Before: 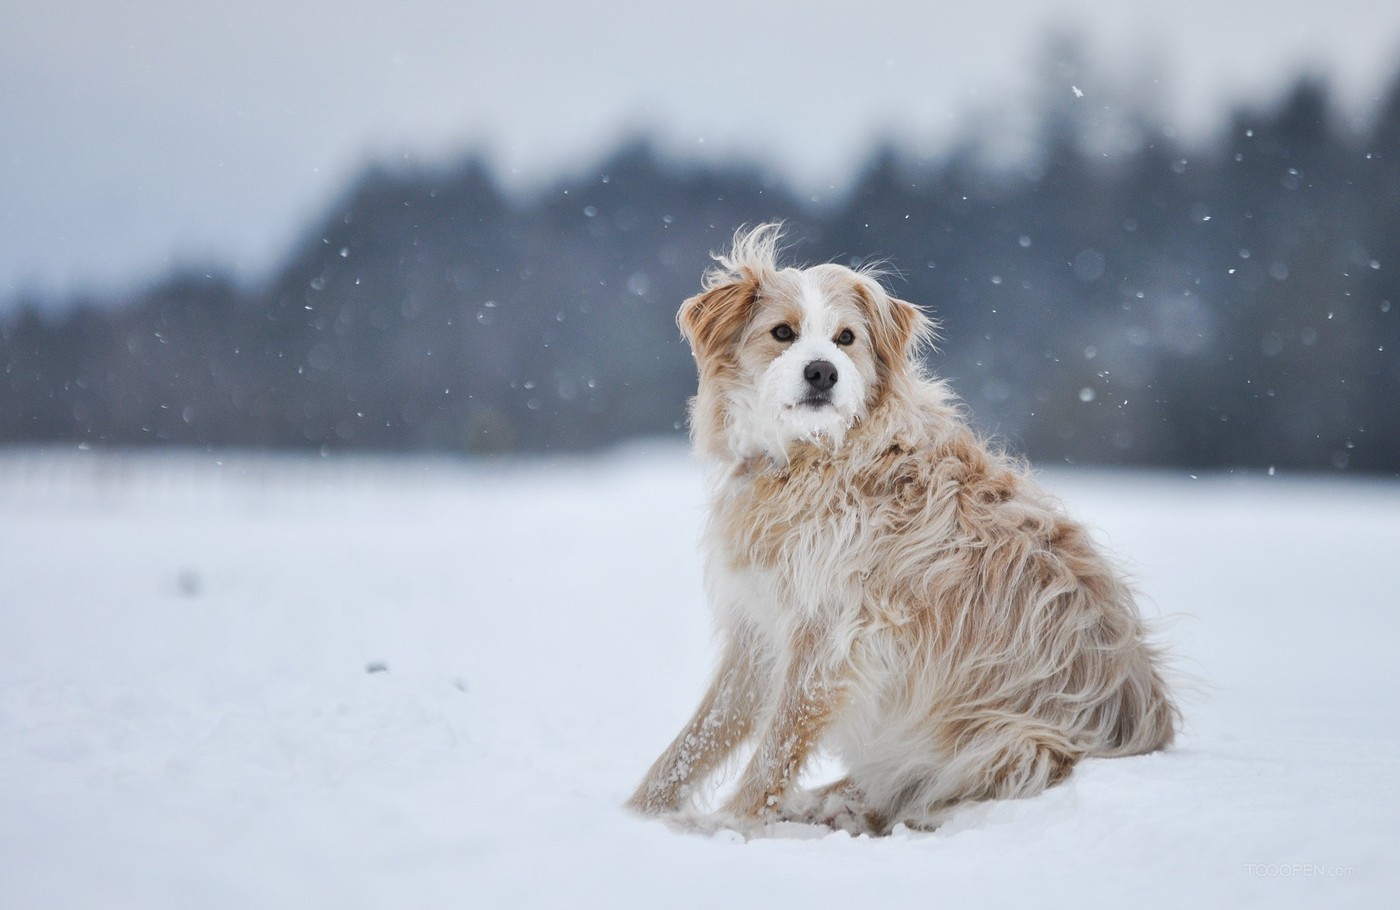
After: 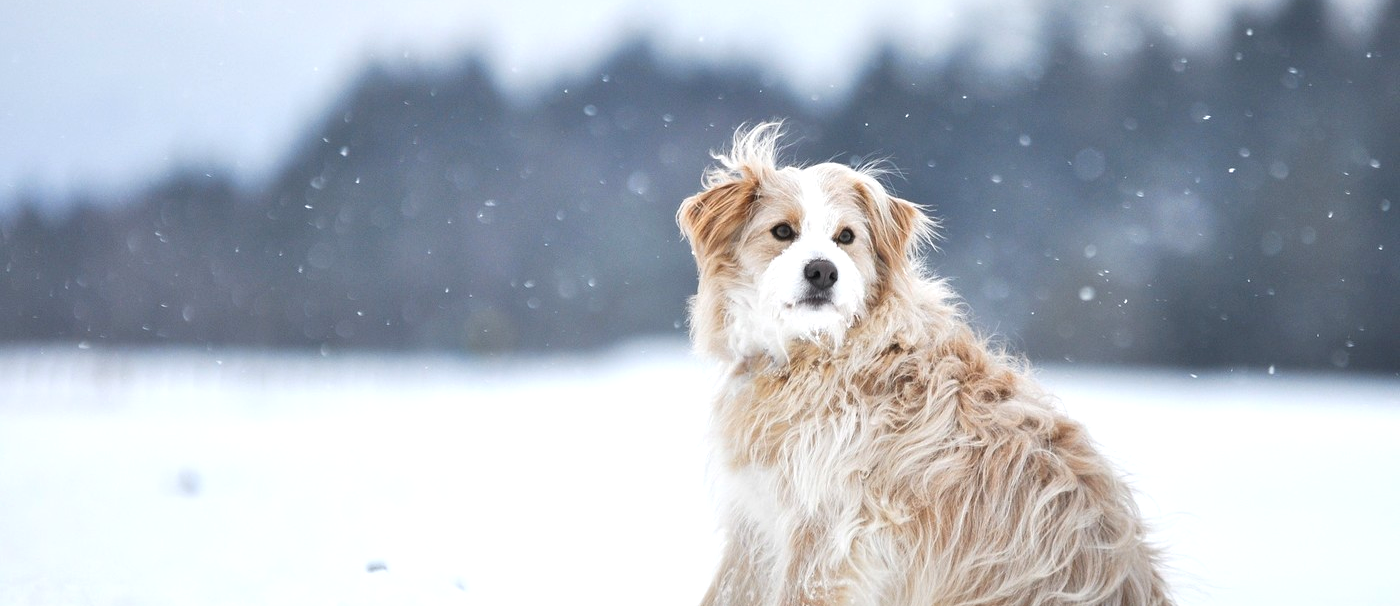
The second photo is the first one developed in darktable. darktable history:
crop: top 11.166%, bottom 22.168%
exposure: exposure 0.564 EV, compensate highlight preservation false
